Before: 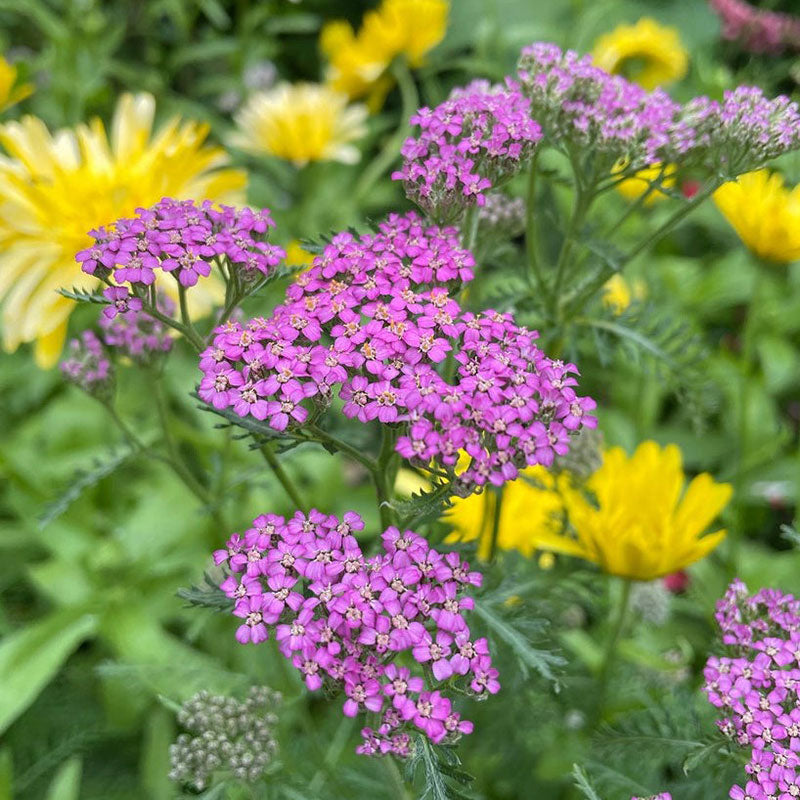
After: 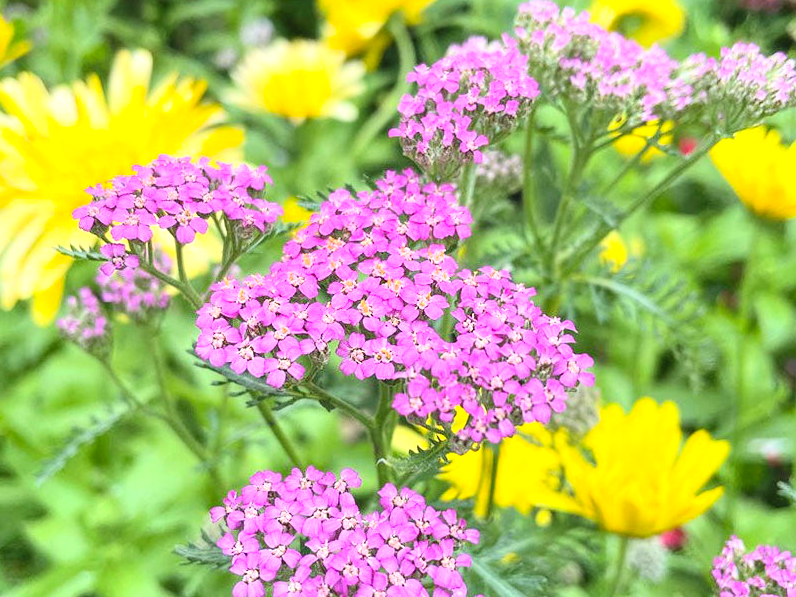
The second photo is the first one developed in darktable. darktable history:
contrast brightness saturation: contrast 0.2, brightness 0.16, saturation 0.22
exposure: black level correction -0.002, exposure 0.54 EV, compensate highlight preservation false
crop: left 0.387%, top 5.469%, bottom 19.809%
